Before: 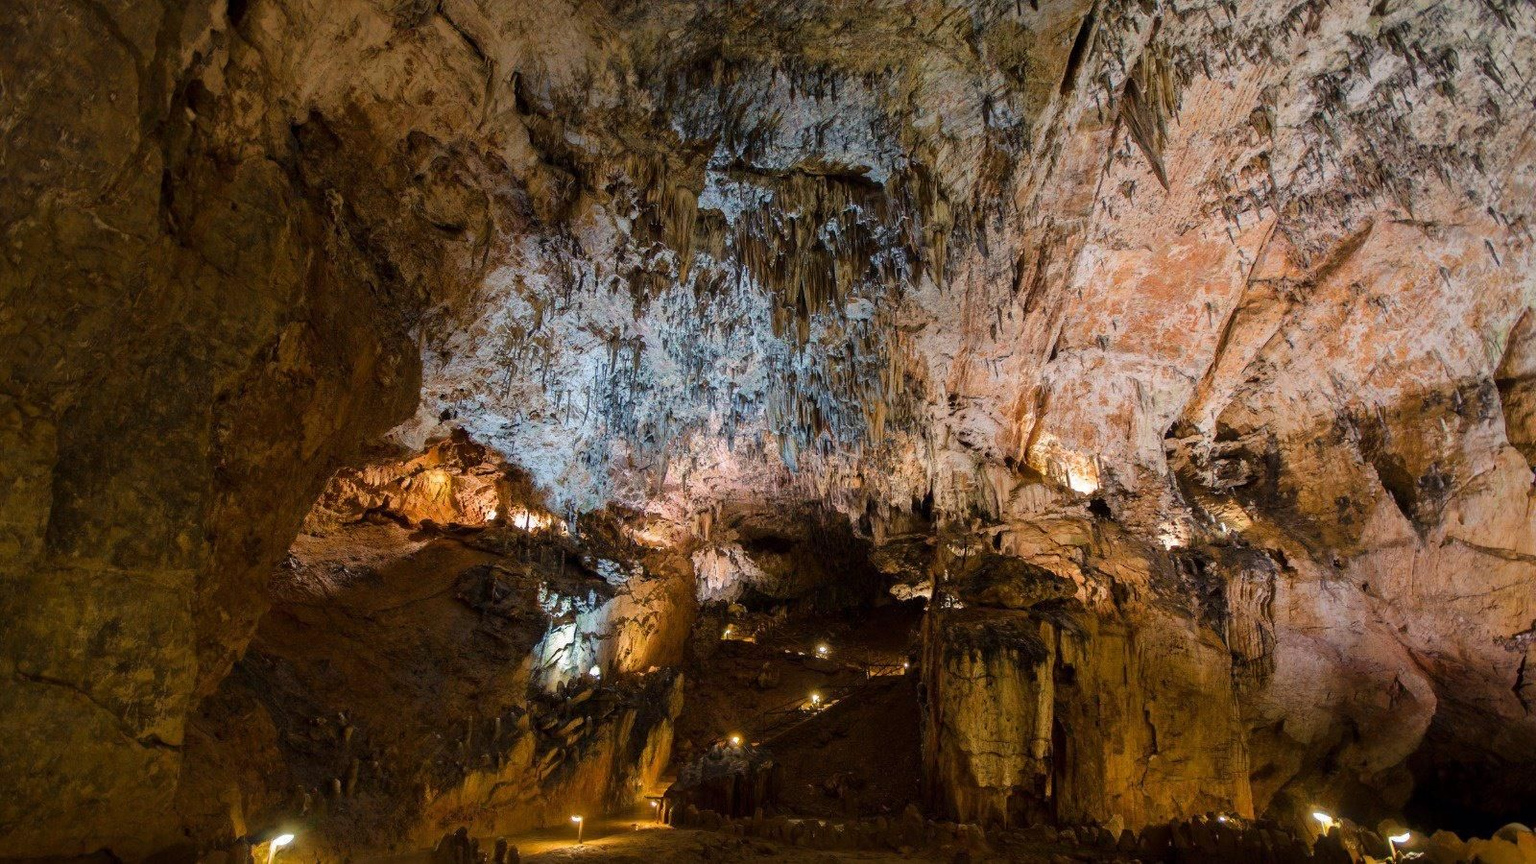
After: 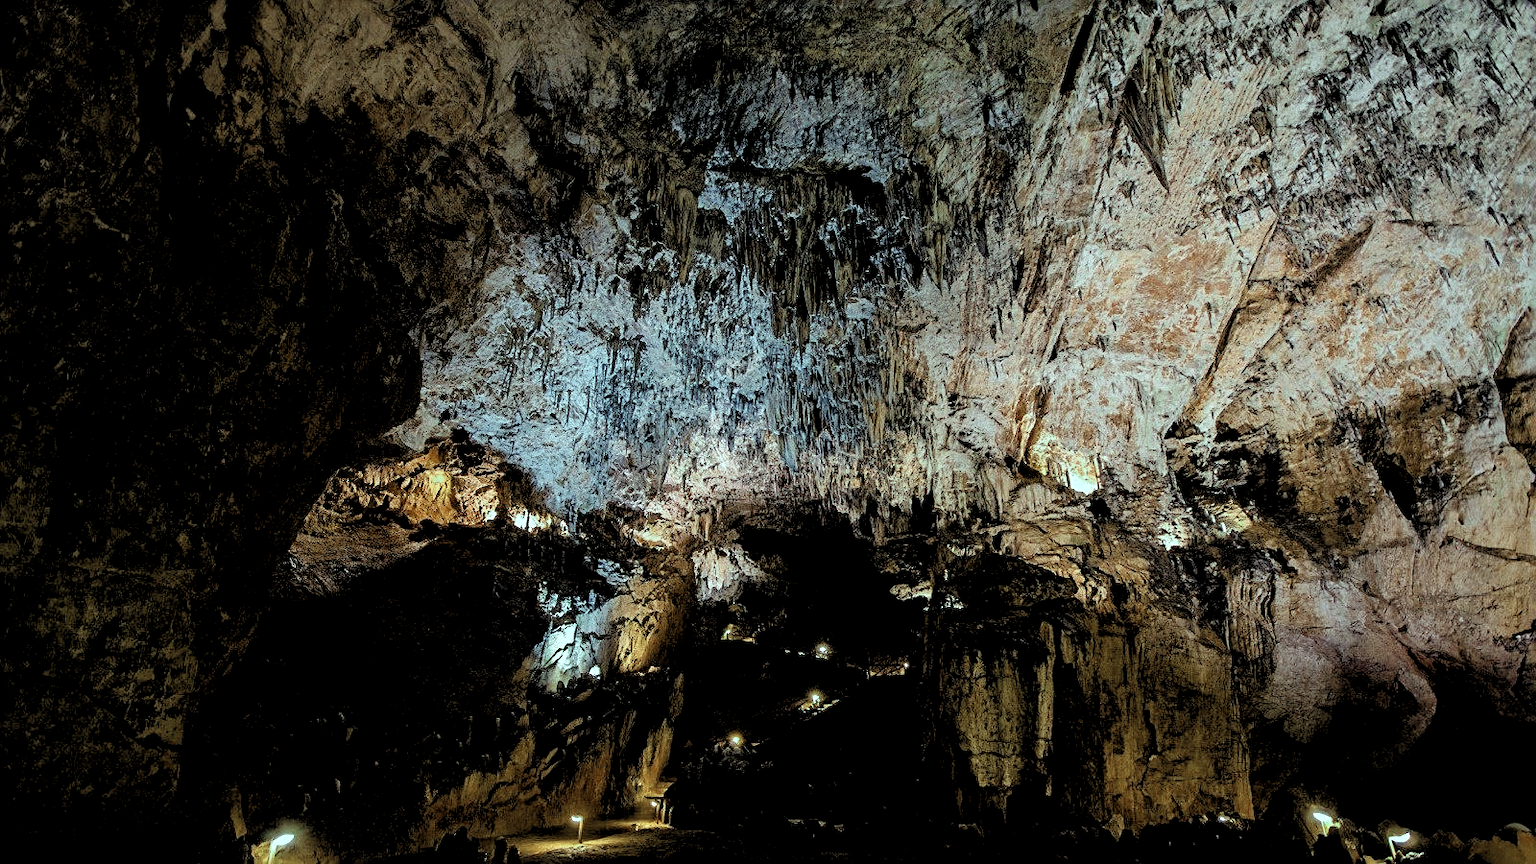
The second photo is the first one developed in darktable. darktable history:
sharpen: radius 1.967
color balance: mode lift, gamma, gain (sRGB), lift [0.997, 0.979, 1.021, 1.011], gamma [1, 1.084, 0.916, 0.998], gain [1, 0.87, 1.13, 1.101], contrast 4.55%, contrast fulcrum 38.24%, output saturation 104.09%
rgb levels: levels [[0.034, 0.472, 0.904], [0, 0.5, 1], [0, 0.5, 1]]
color zones: curves: ch0 [(0, 0.5) (0.125, 0.4) (0.25, 0.5) (0.375, 0.4) (0.5, 0.4) (0.625, 0.35) (0.75, 0.35) (0.875, 0.5)]; ch1 [(0, 0.35) (0.125, 0.45) (0.25, 0.35) (0.375, 0.35) (0.5, 0.35) (0.625, 0.35) (0.75, 0.45) (0.875, 0.35)]; ch2 [(0, 0.6) (0.125, 0.5) (0.25, 0.5) (0.375, 0.6) (0.5, 0.6) (0.625, 0.5) (0.75, 0.5) (0.875, 0.5)]
